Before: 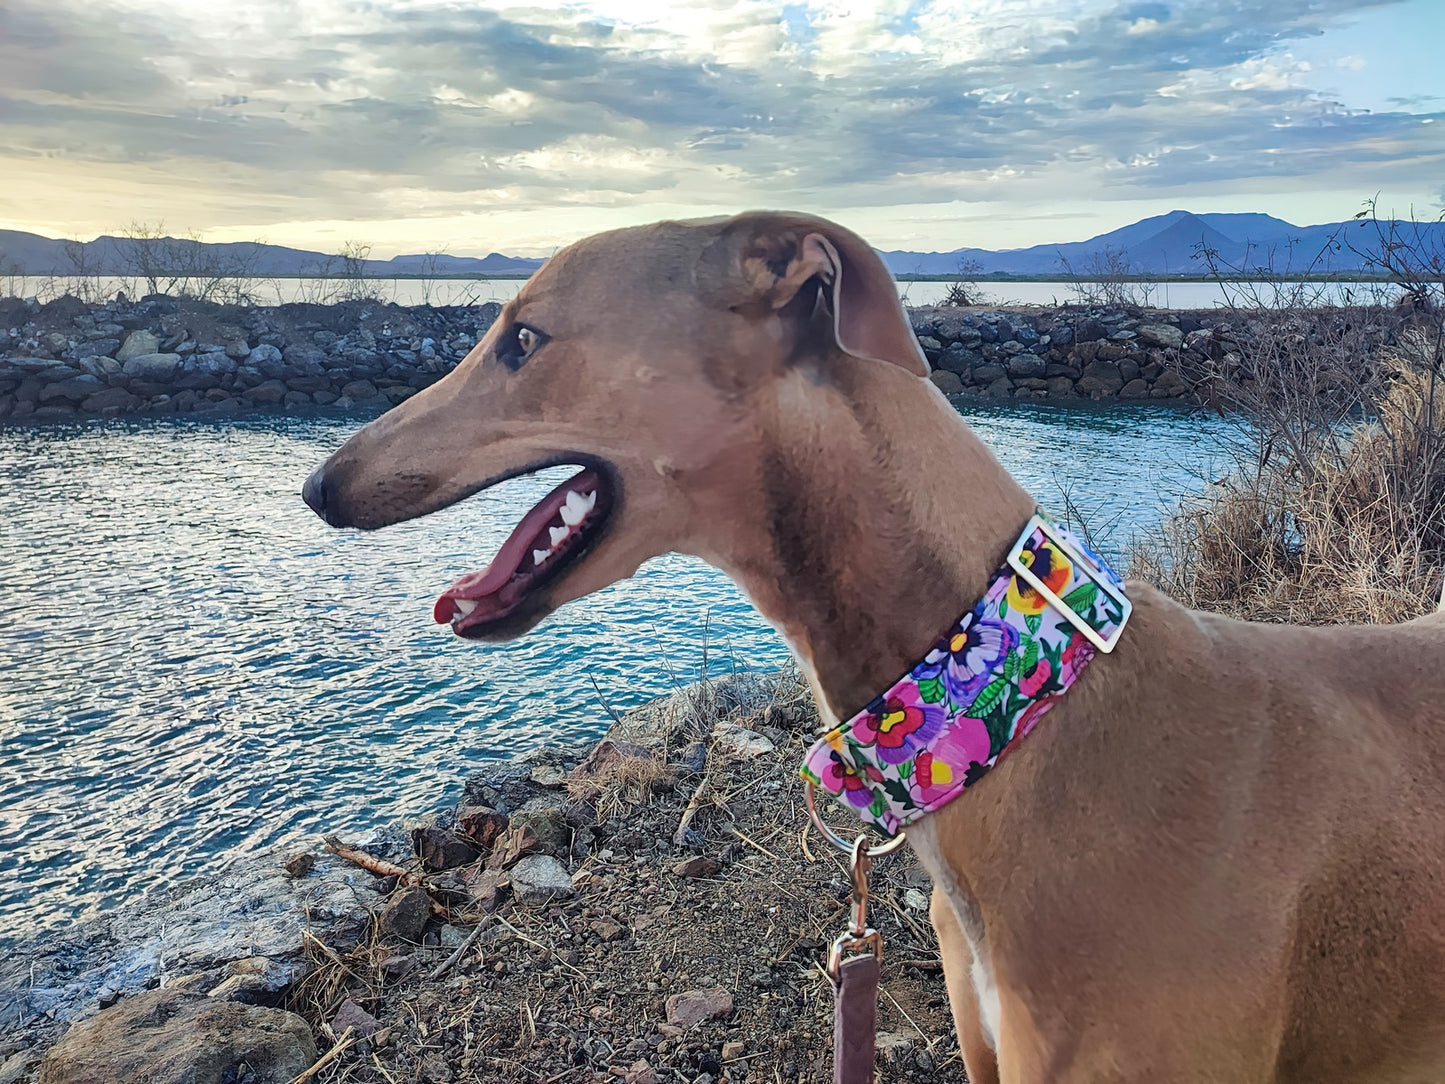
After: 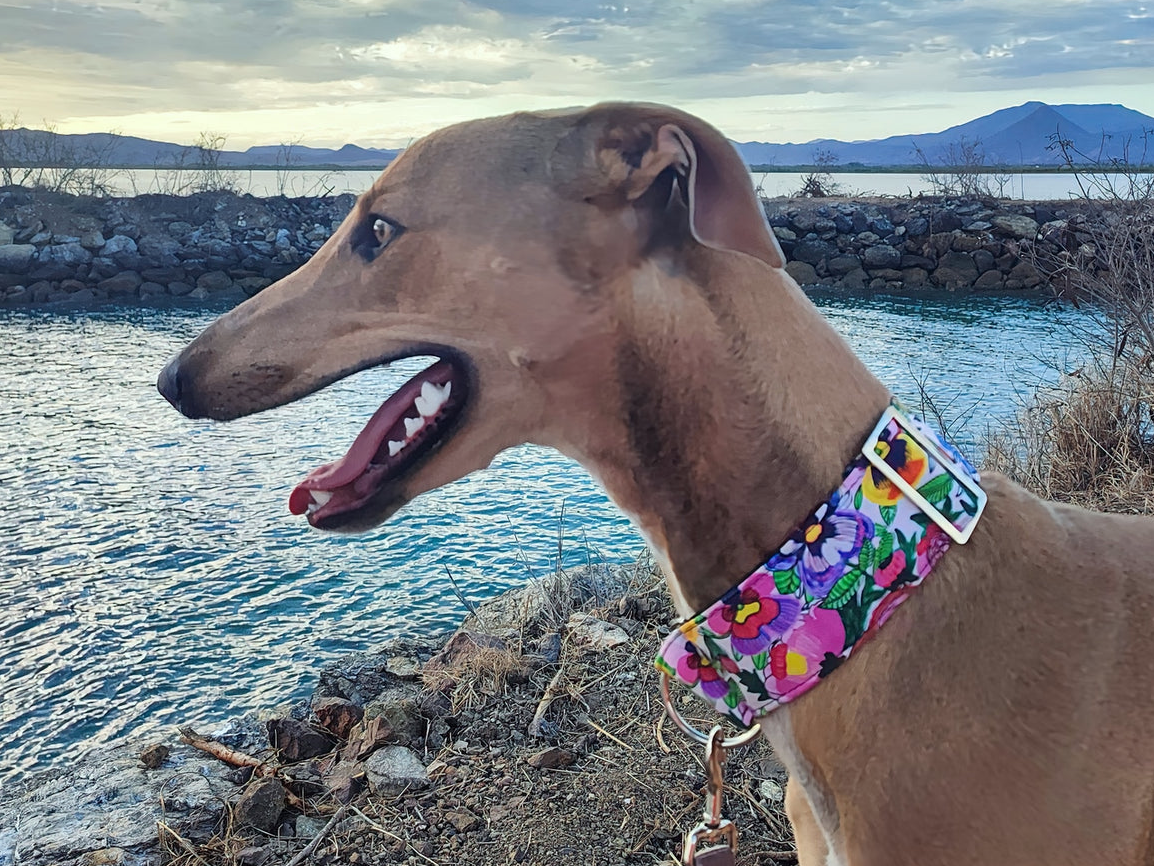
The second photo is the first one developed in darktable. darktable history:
tone equalizer: on, module defaults
white balance: red 0.978, blue 0.999
crop and rotate: left 10.071%, top 10.071%, right 10.02%, bottom 10.02%
